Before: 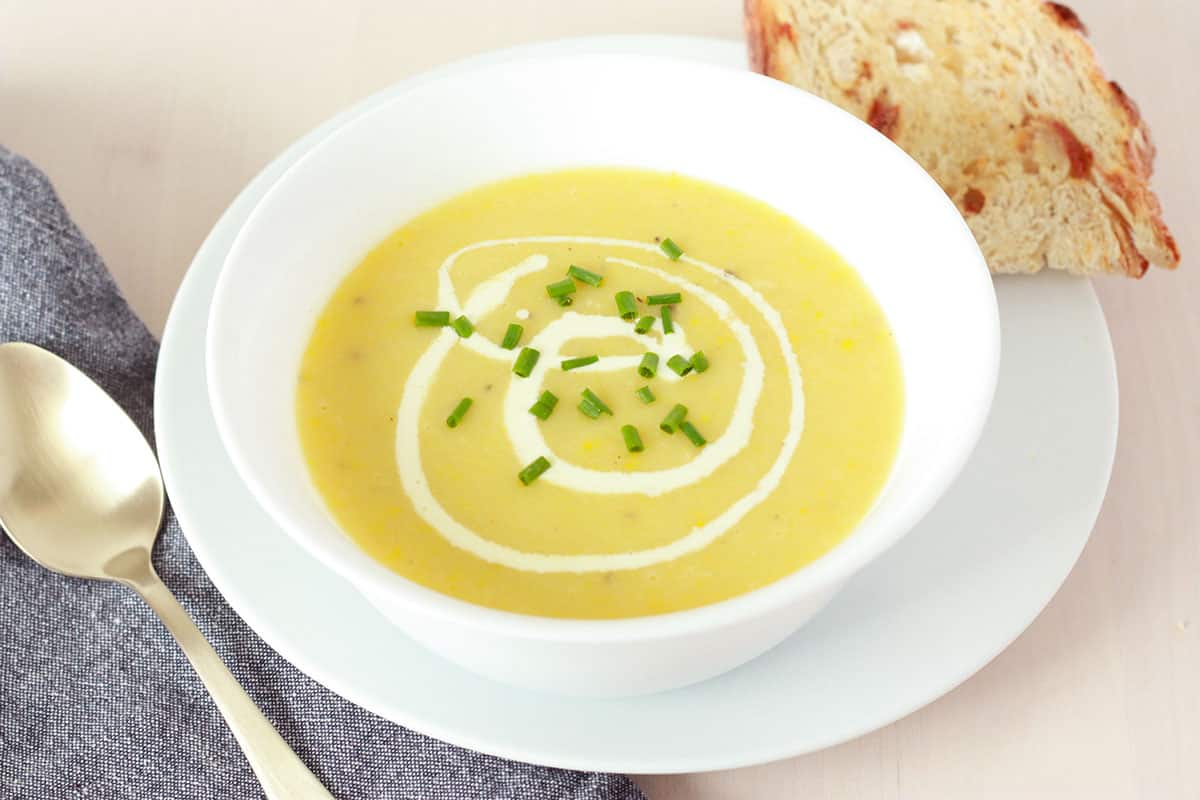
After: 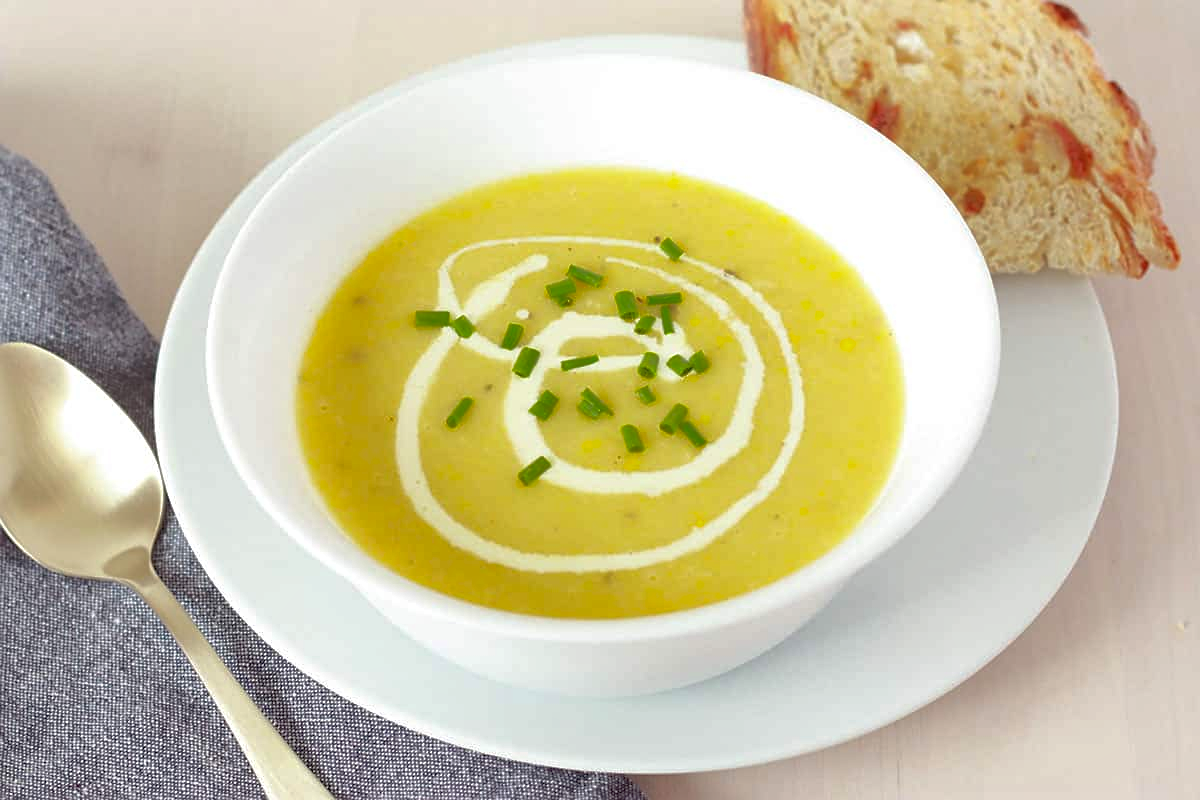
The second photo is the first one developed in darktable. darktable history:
shadows and highlights: on, module defaults
sharpen: amount 0.203
